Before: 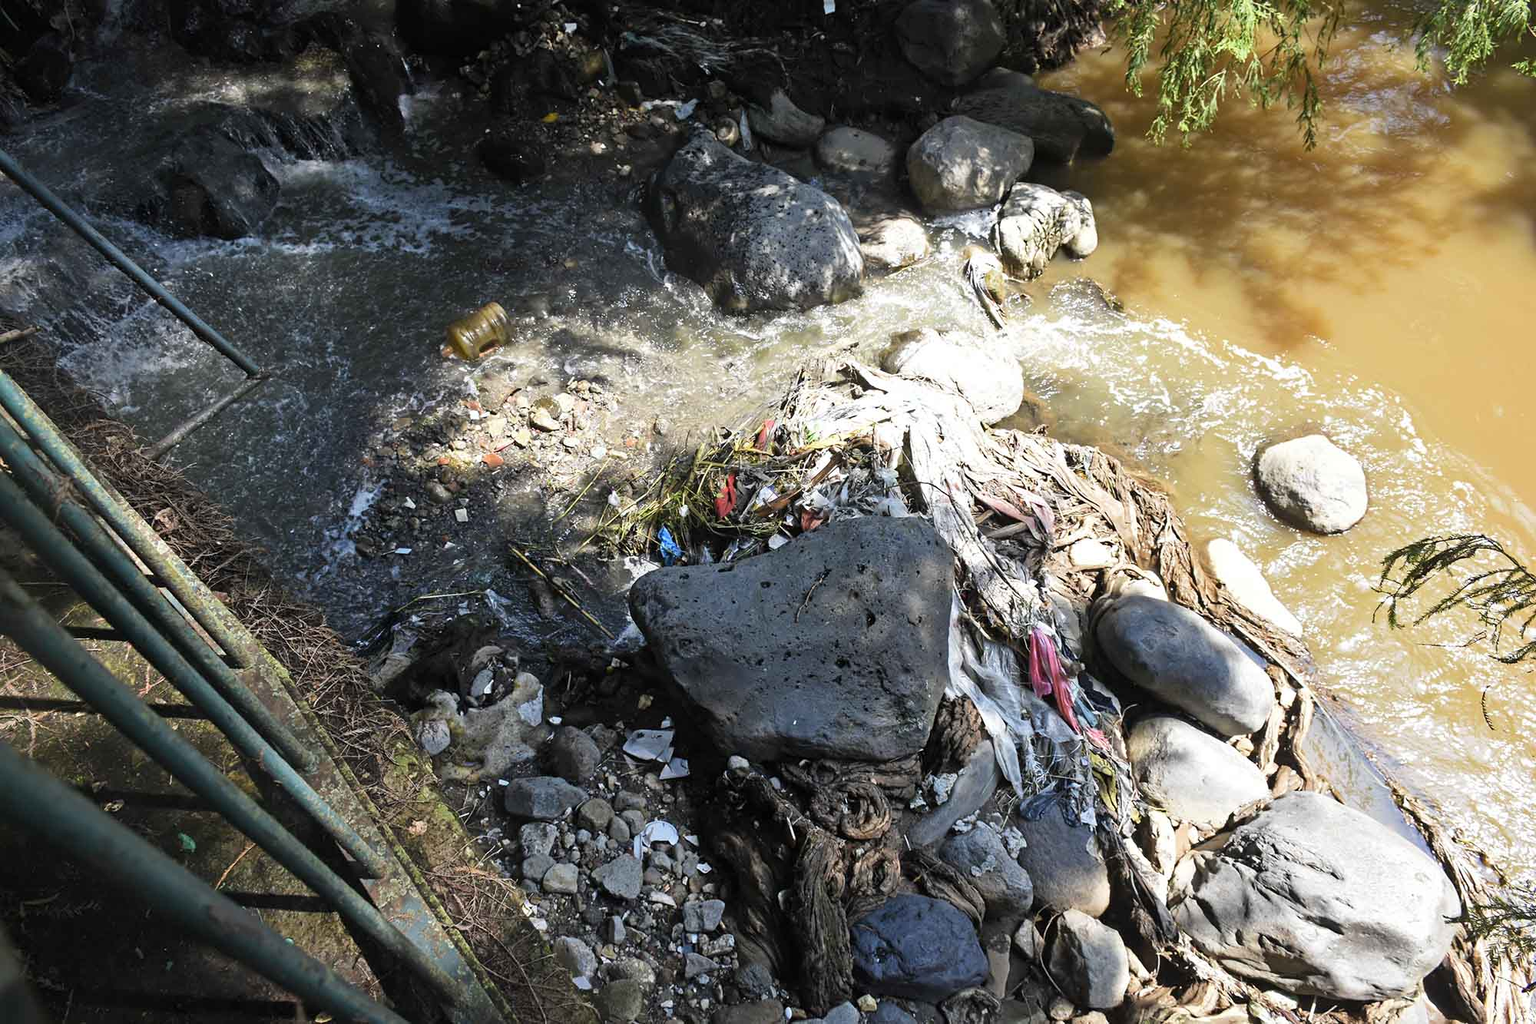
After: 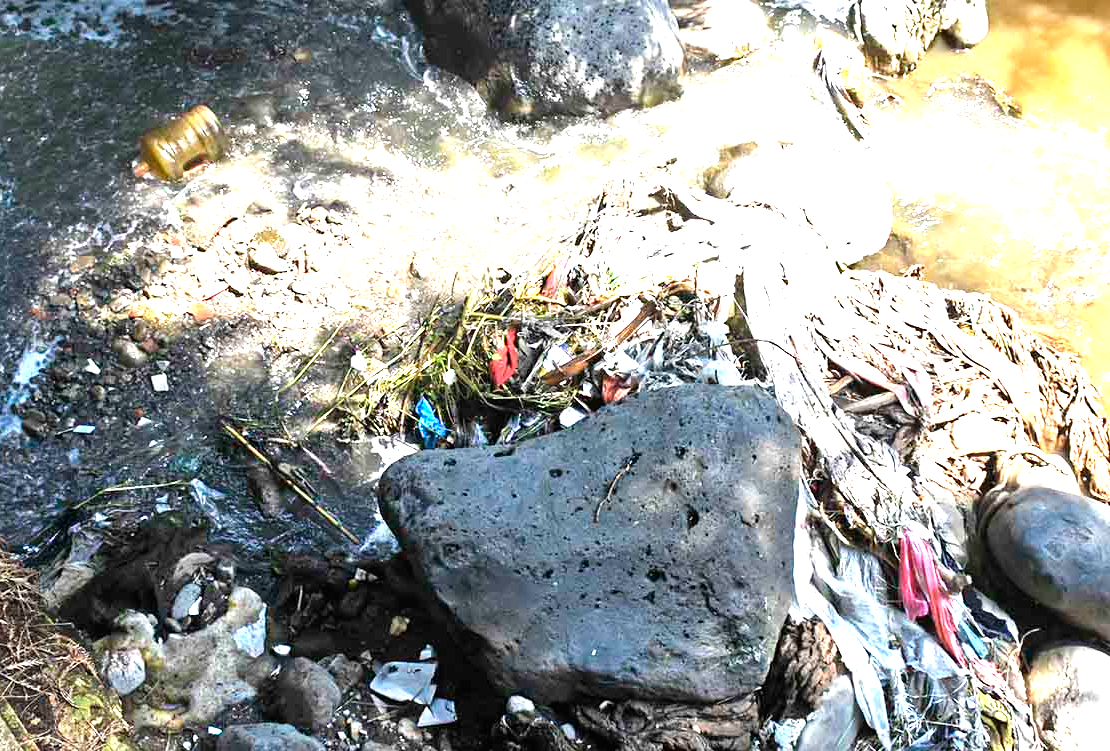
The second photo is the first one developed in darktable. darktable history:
exposure: black level correction 0, exposure 1.386 EV, compensate exposure bias true, compensate highlight preservation false
crop and rotate: left 22.059%, top 21.676%, right 22.437%, bottom 21.985%
